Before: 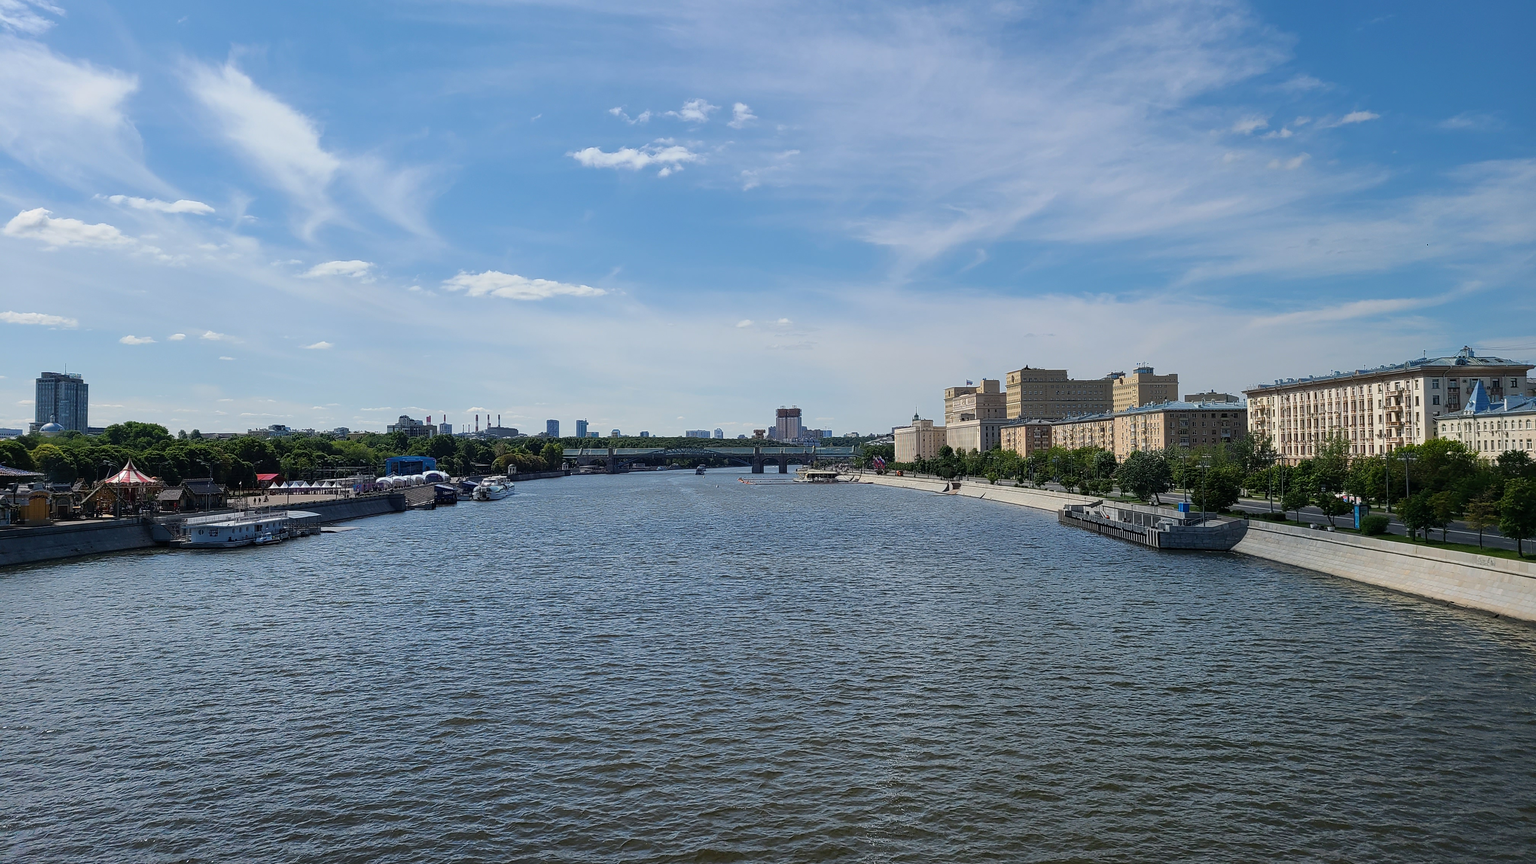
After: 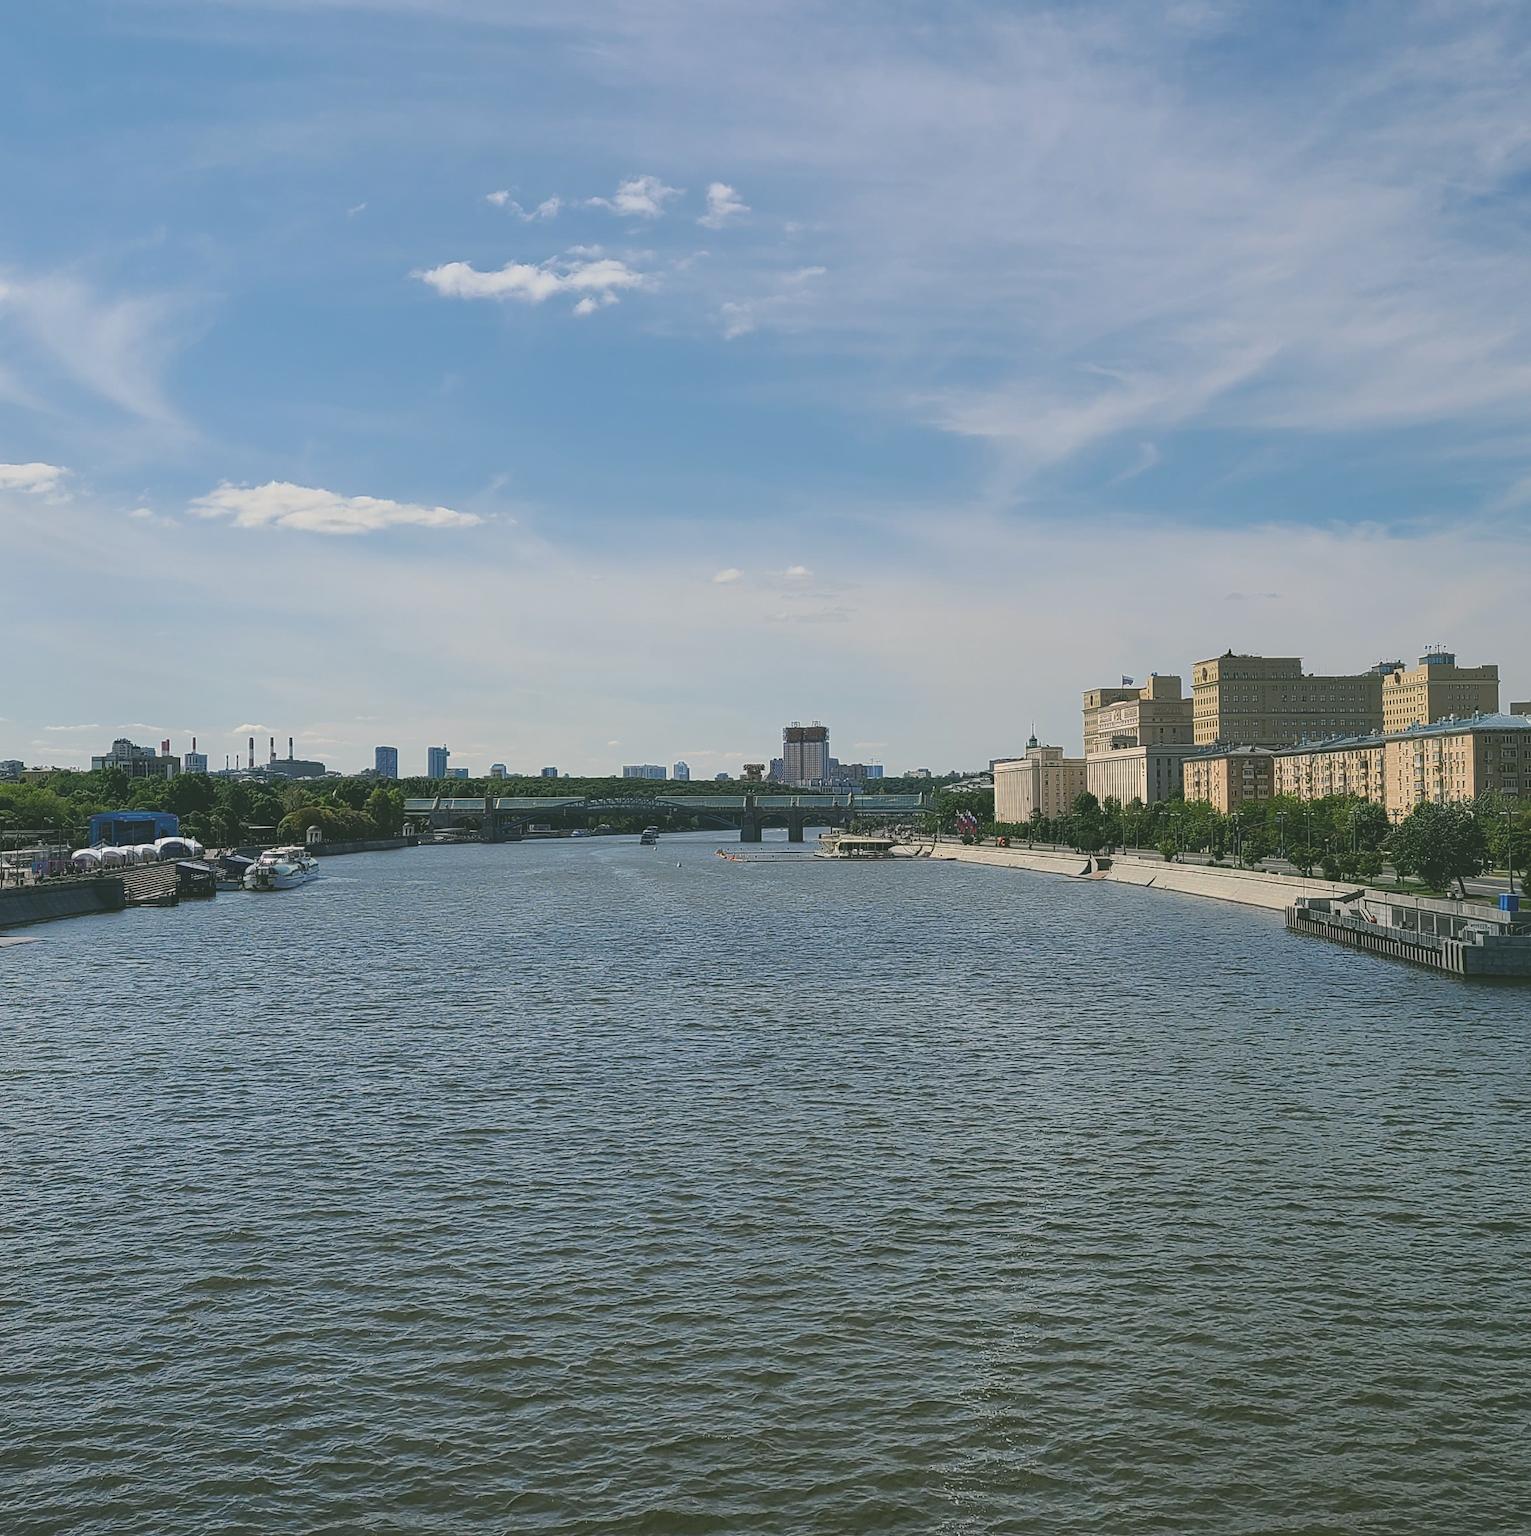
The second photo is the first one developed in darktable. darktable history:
exposure: black level correction -0.025, exposure -0.12 EV, compensate exposure bias true, compensate highlight preservation false
color correction: highlights a* 4.15, highlights b* 4.94, shadows a* -7.72, shadows b* 4.96
crop: left 21.873%, right 22.071%, bottom 0.011%
